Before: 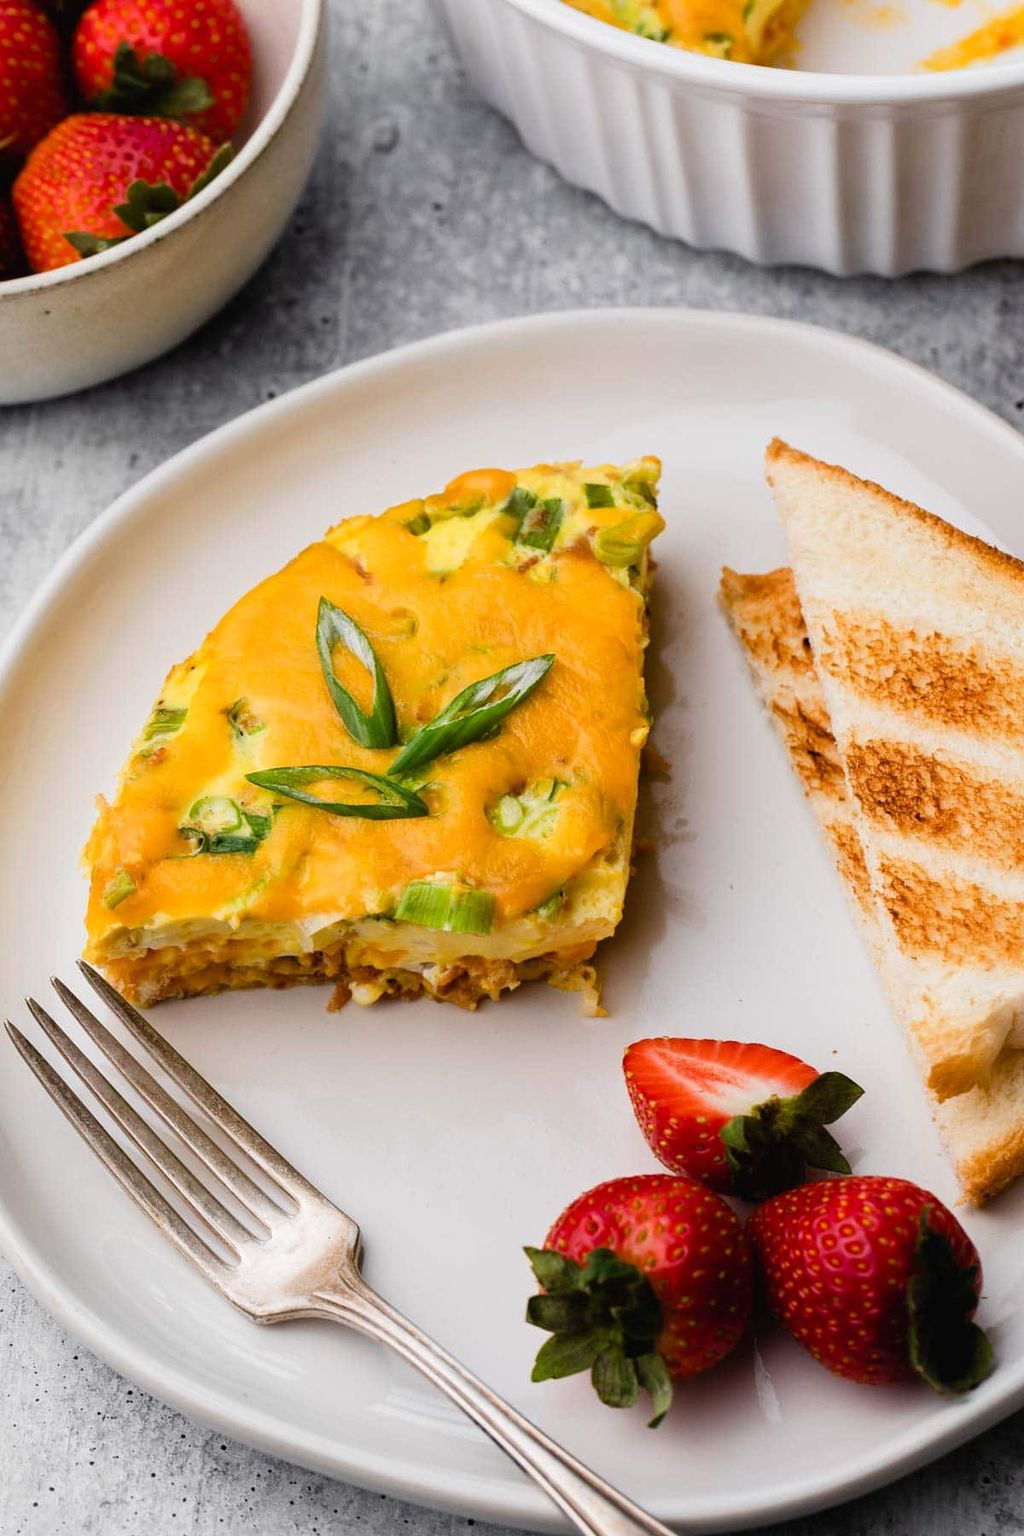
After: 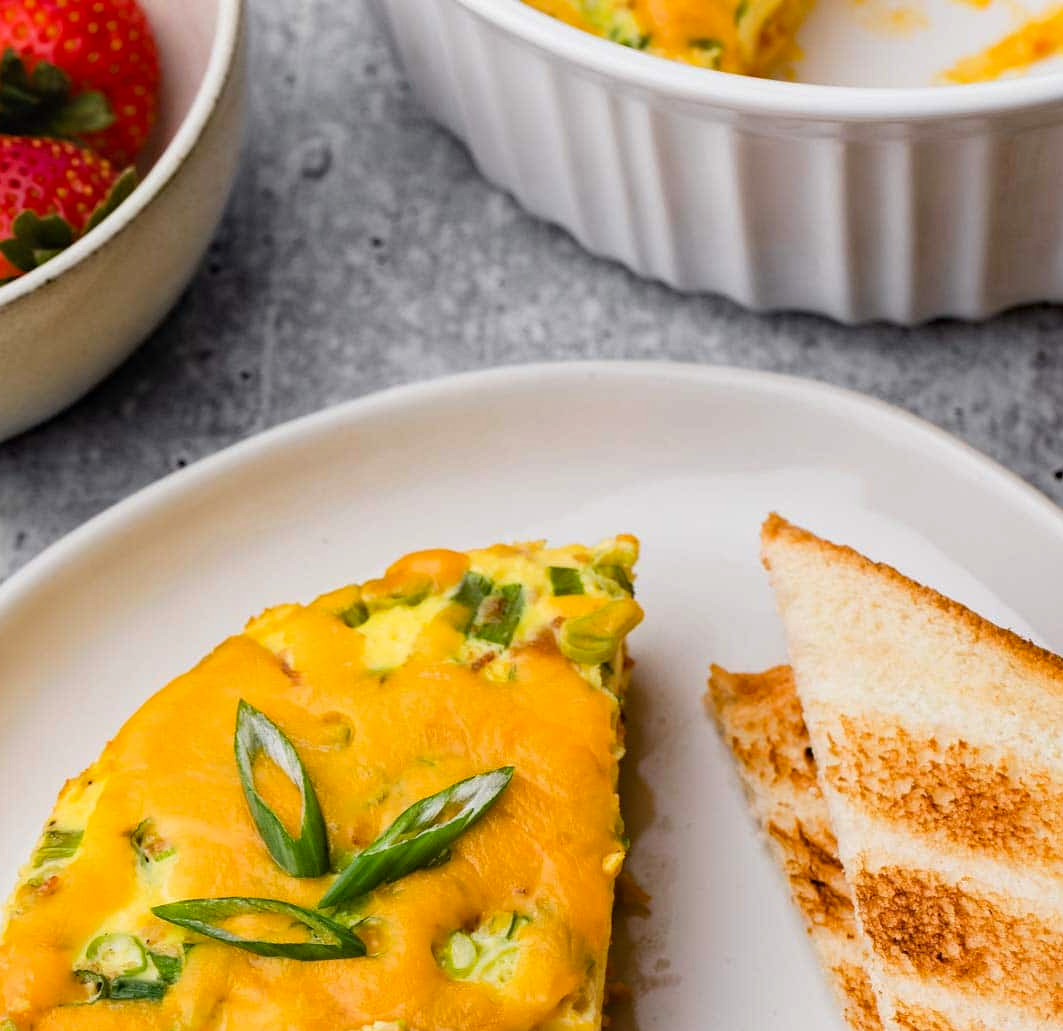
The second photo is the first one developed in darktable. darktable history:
crop and rotate: left 11.381%, bottom 42.688%
haze removal: compatibility mode true, adaptive false
